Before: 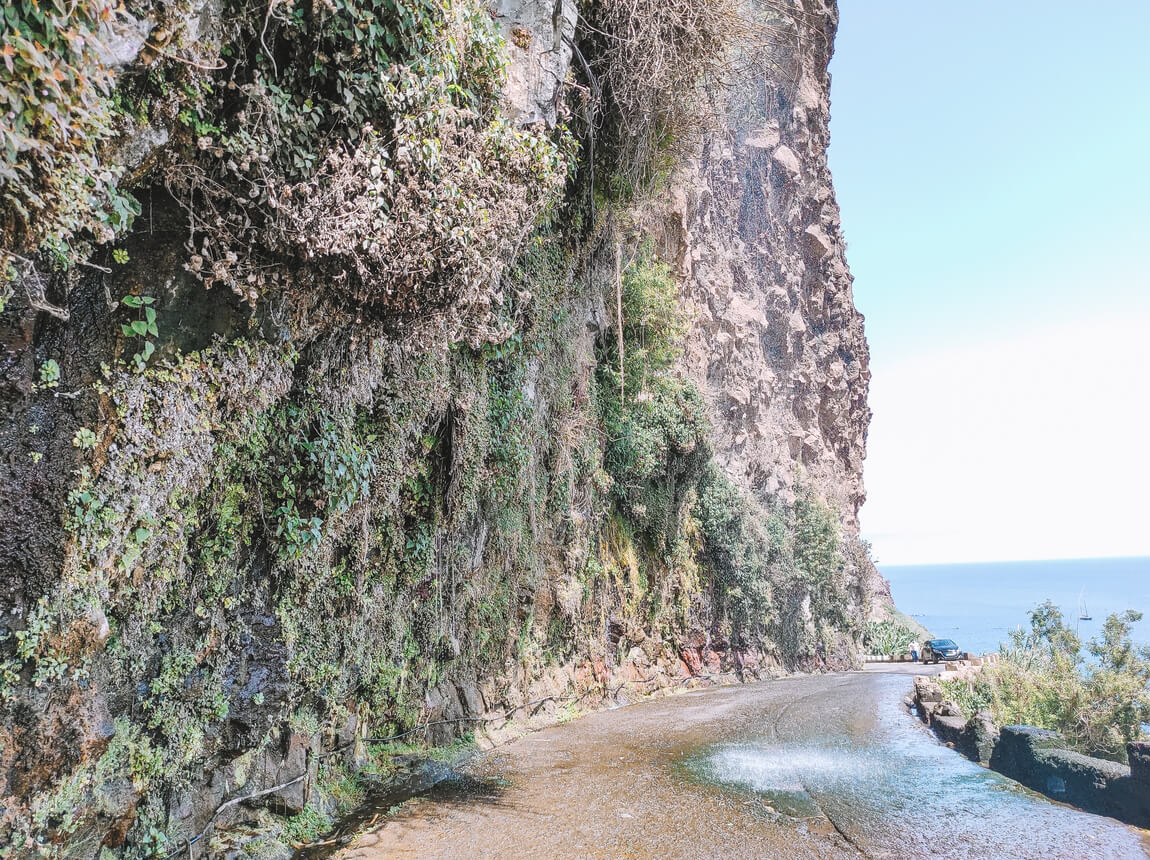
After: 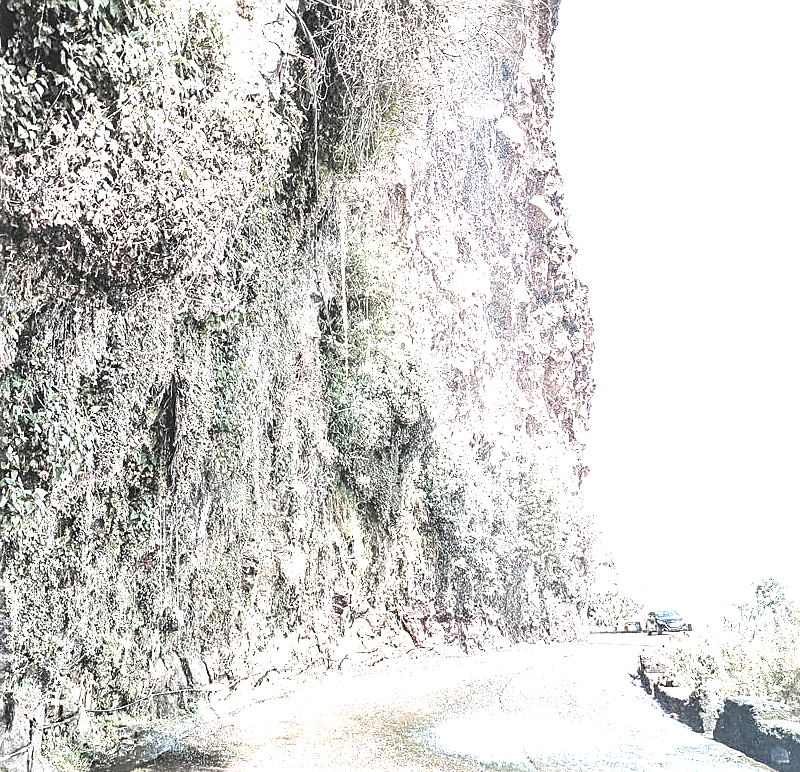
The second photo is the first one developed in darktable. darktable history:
color balance rgb: shadows lift › chroma 2.049%, shadows lift › hue 247.98°, highlights gain › luminance 6.163%, highlights gain › chroma 1.284%, highlights gain › hue 89.03°, perceptual saturation grading › global saturation 19.4%, global vibrance 20%
color zones: curves: ch1 [(0, 0.34) (0.143, 0.164) (0.286, 0.152) (0.429, 0.176) (0.571, 0.173) (0.714, 0.188) (0.857, 0.199) (1, 0.34)]
crop and rotate: left 24.032%, top 3.379%, right 6.388%, bottom 6.82%
exposure: black level correction 0.001, exposure 1.648 EV, compensate highlight preservation false
sharpen: on, module defaults
